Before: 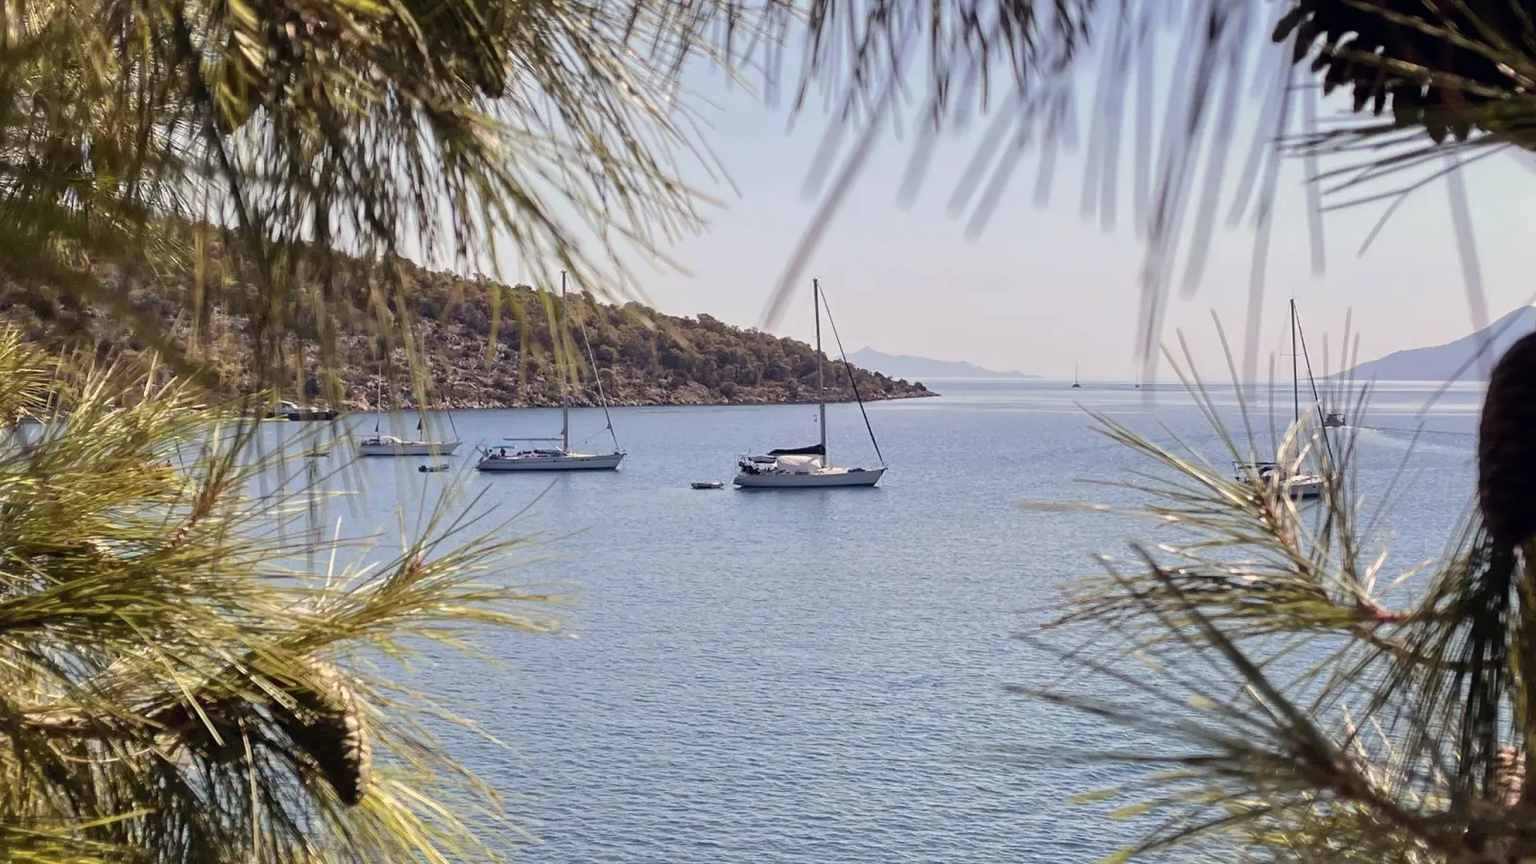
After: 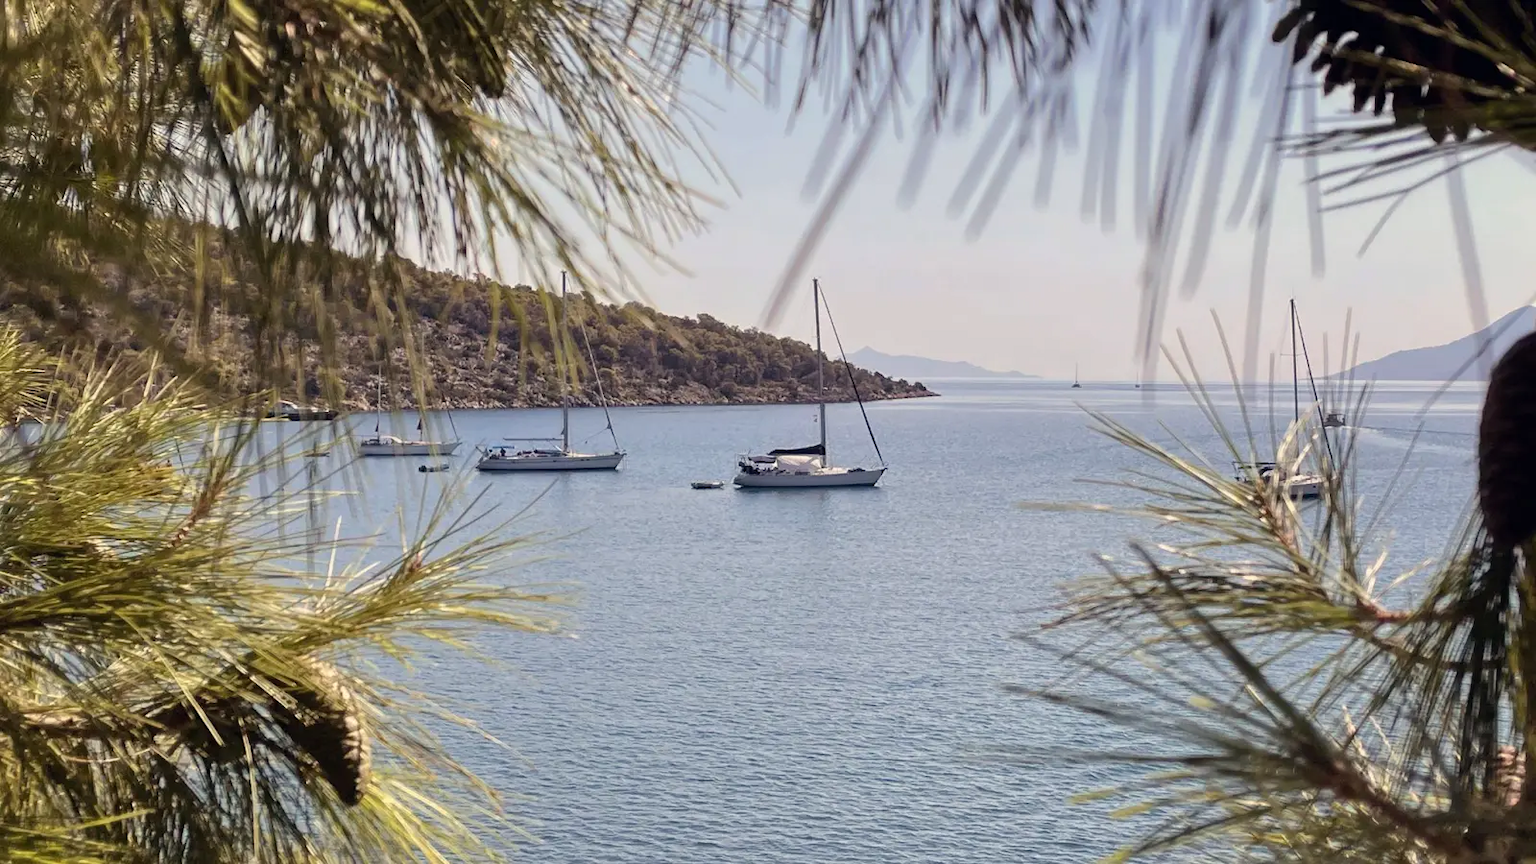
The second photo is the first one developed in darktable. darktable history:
color correction: highlights b* 2.89
